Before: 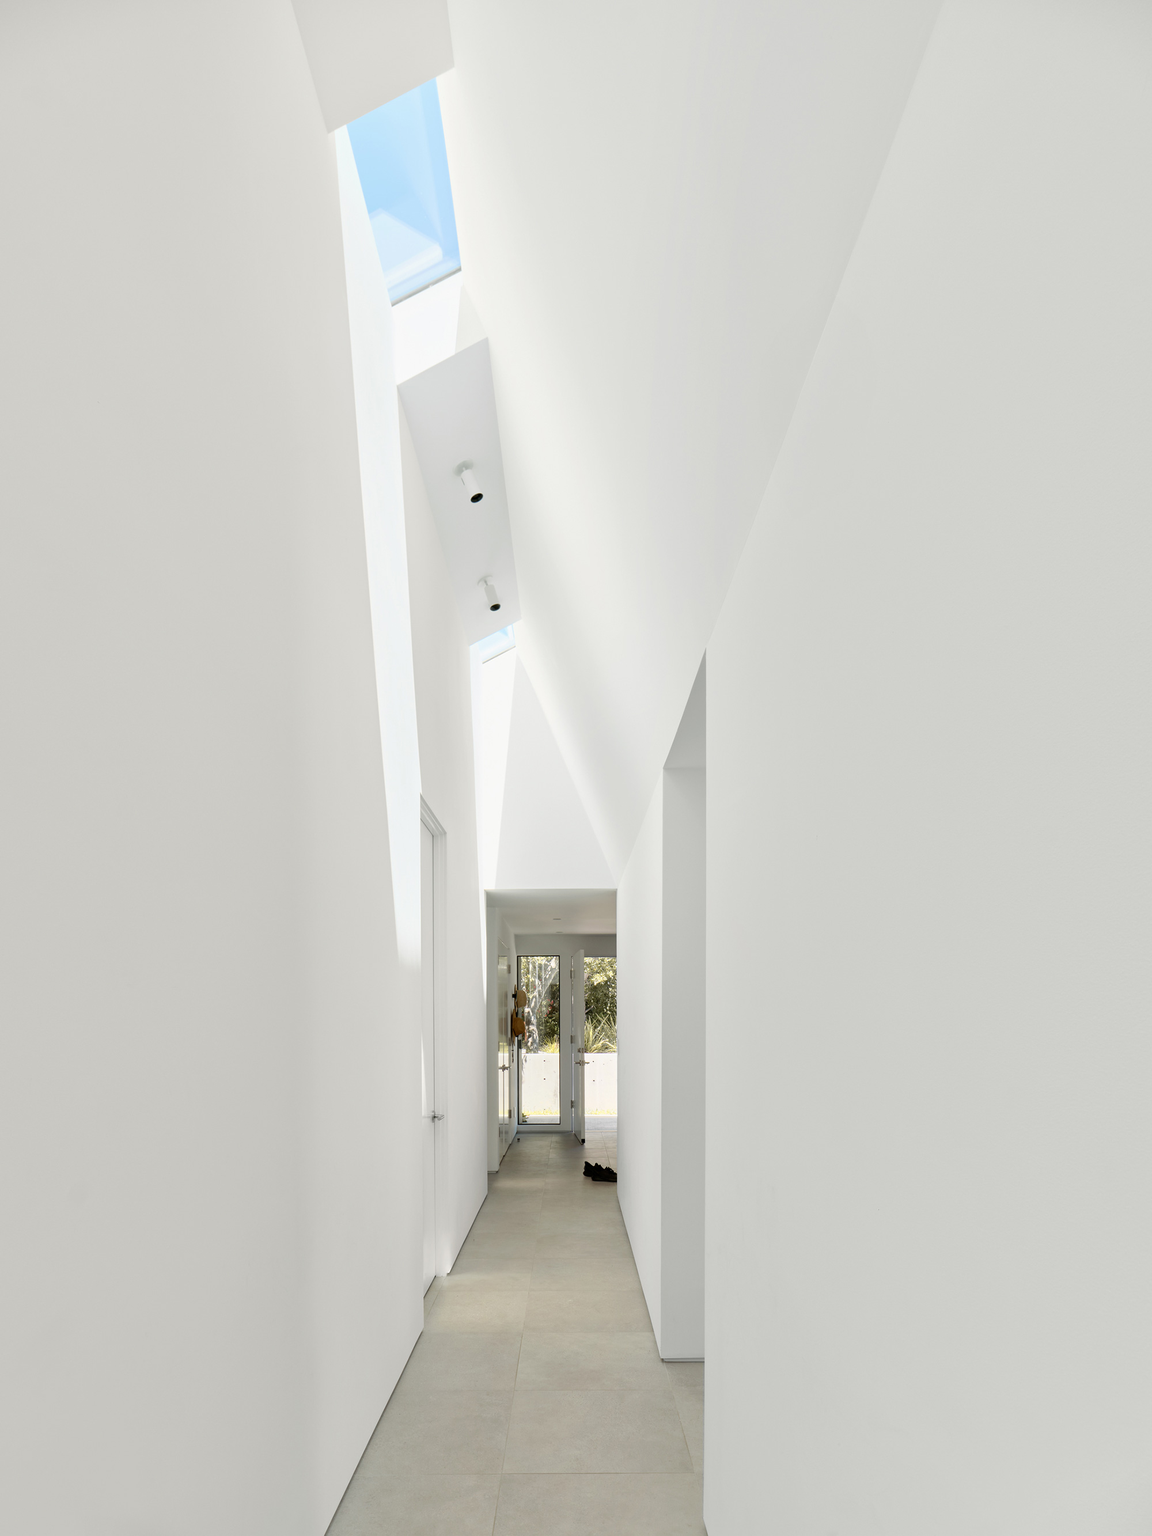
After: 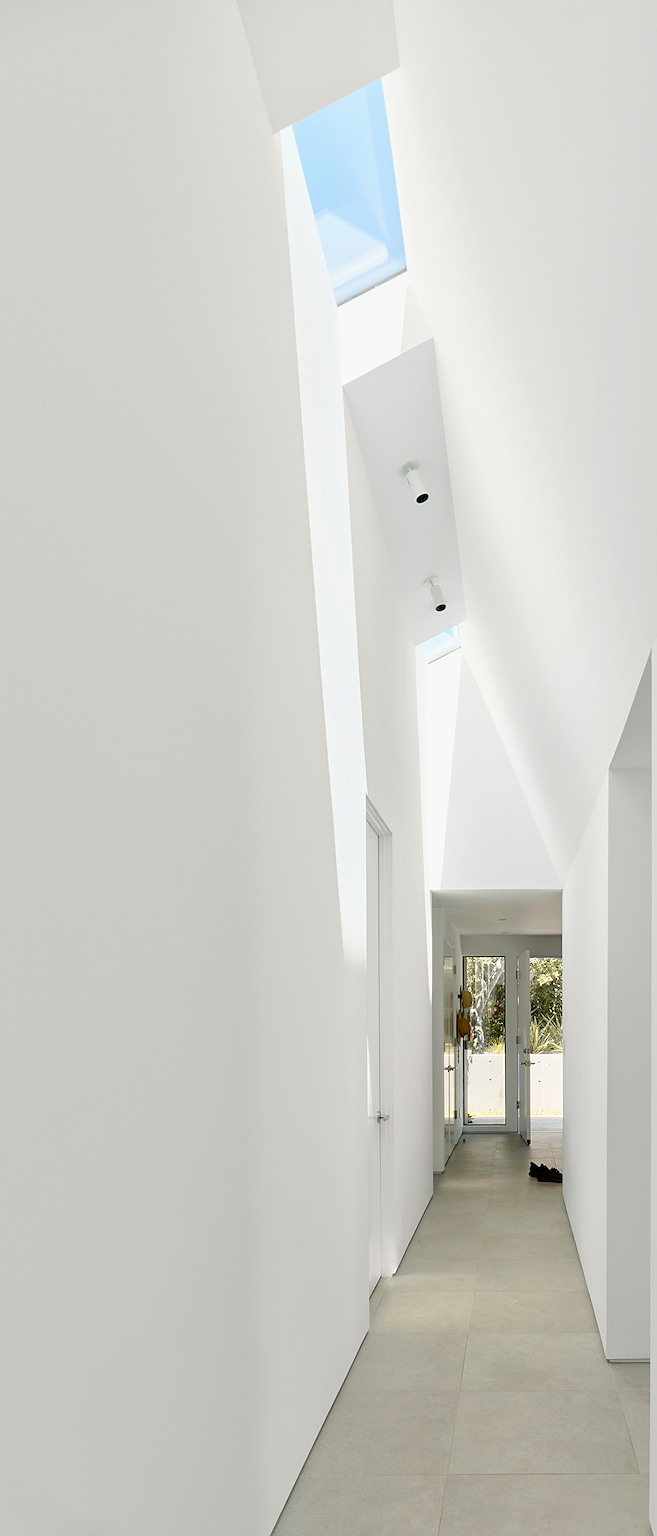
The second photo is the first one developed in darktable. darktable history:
sharpen: radius 1.965
color balance rgb: shadows lift › chroma 2.025%, shadows lift › hue 221.76°, perceptual saturation grading › global saturation 20.404%, perceptual saturation grading › highlights -19.818%, perceptual saturation grading › shadows 29.537%
crop: left 4.775%, right 38.173%
